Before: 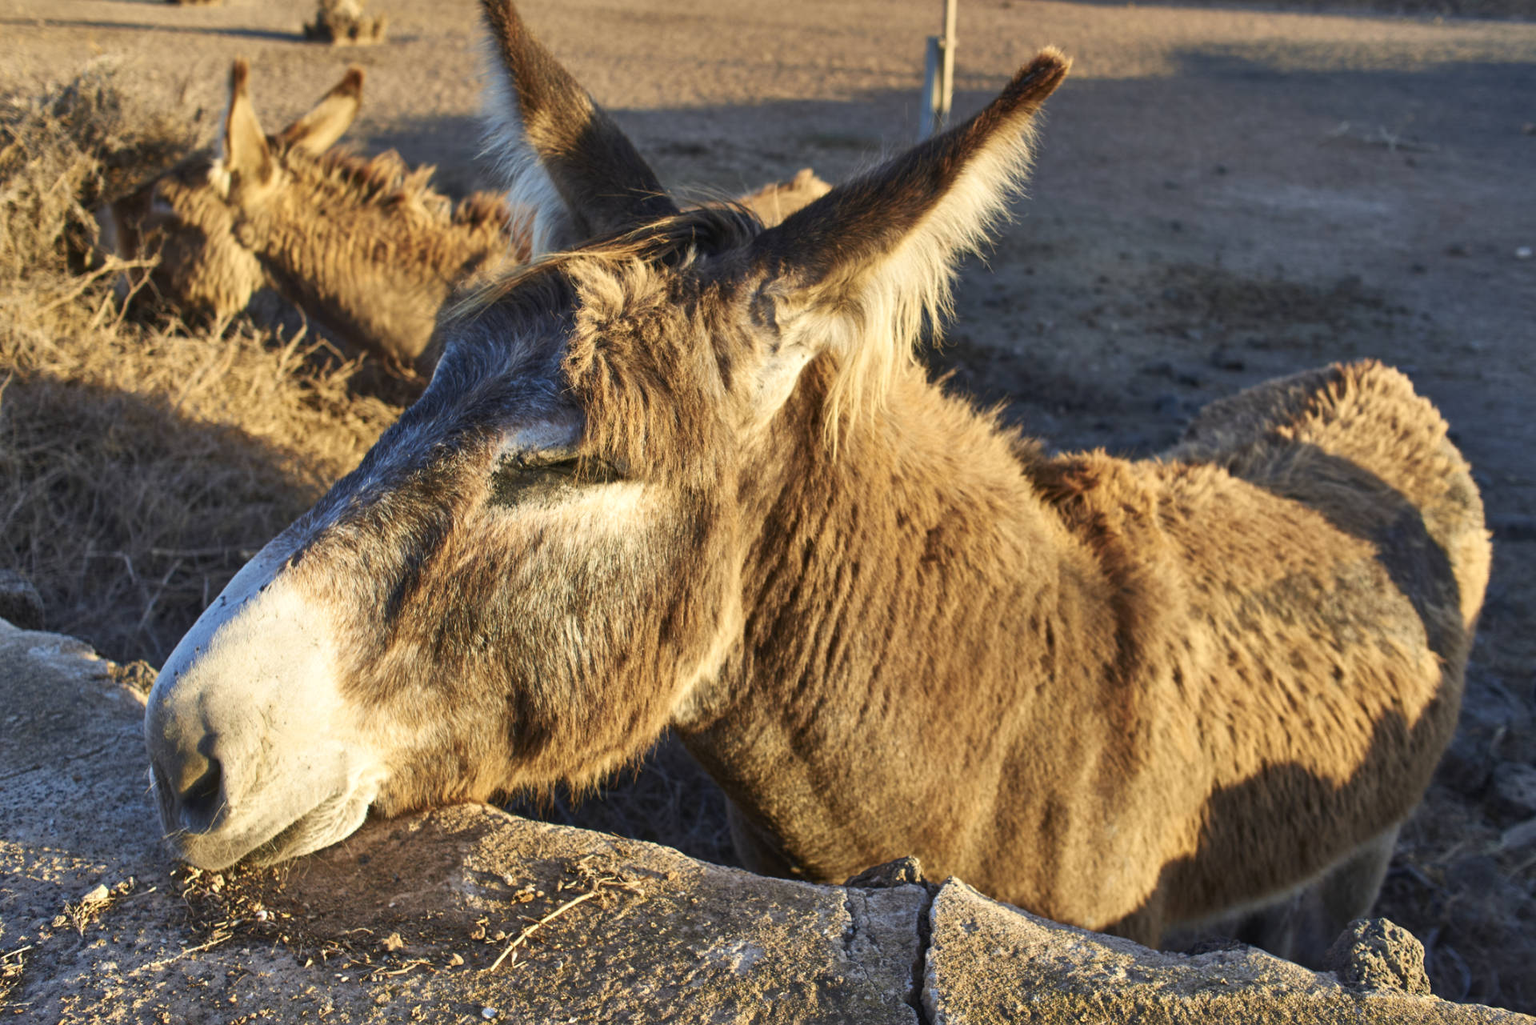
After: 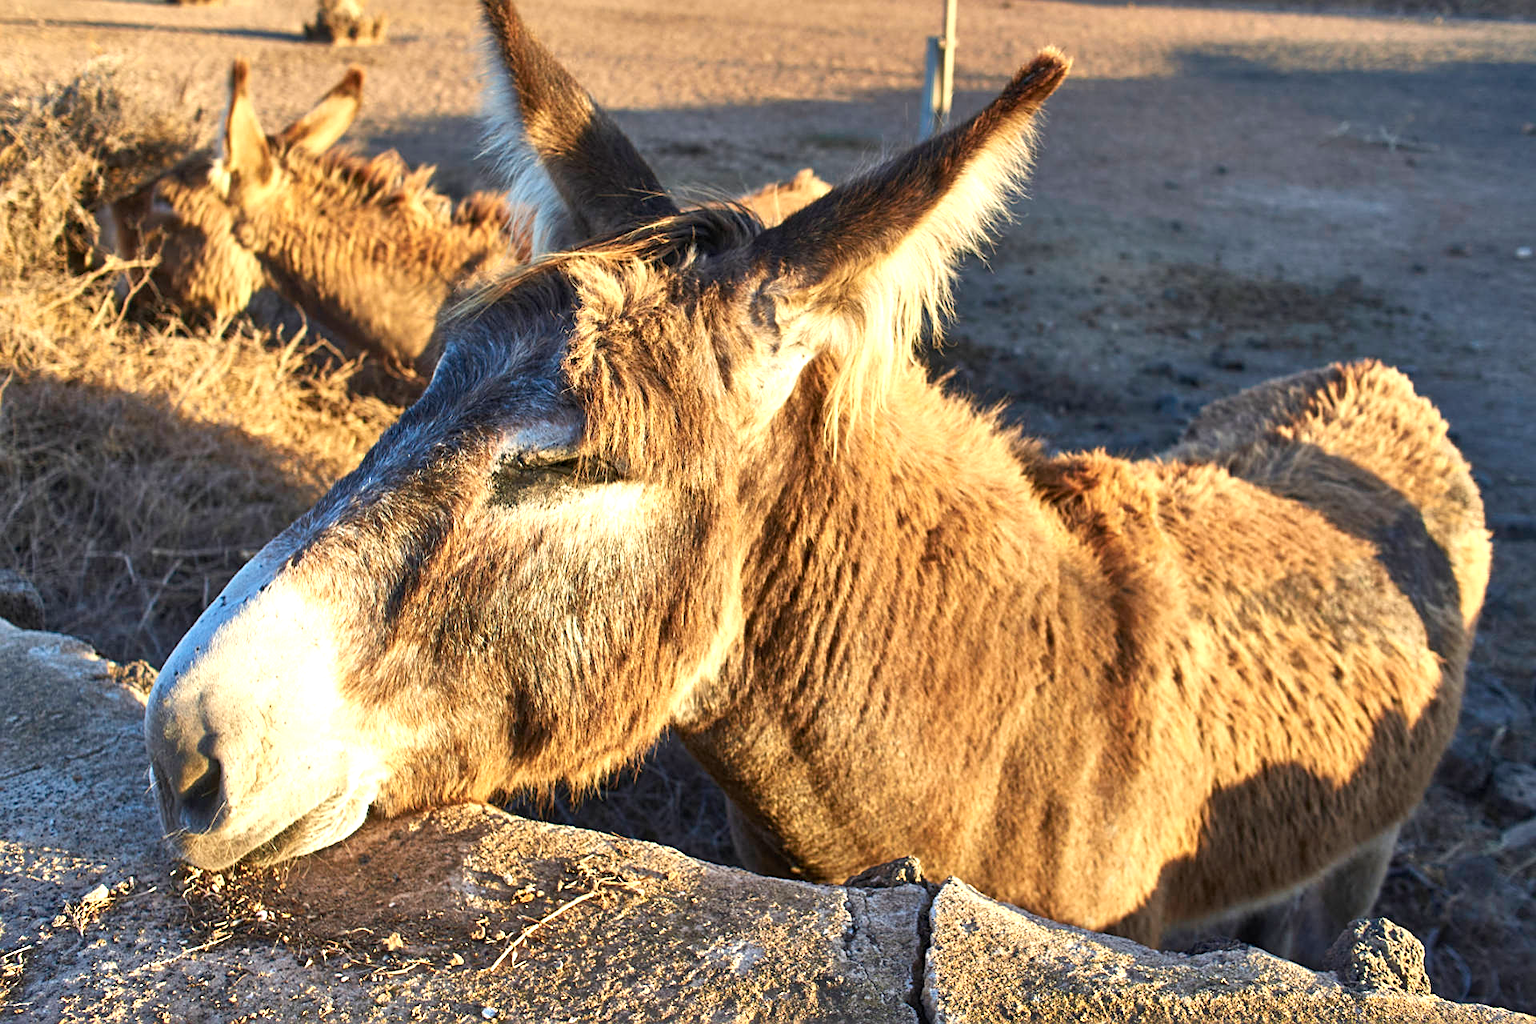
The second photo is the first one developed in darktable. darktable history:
sharpen: on, module defaults
exposure: exposure 0.563 EV, compensate highlight preservation false
